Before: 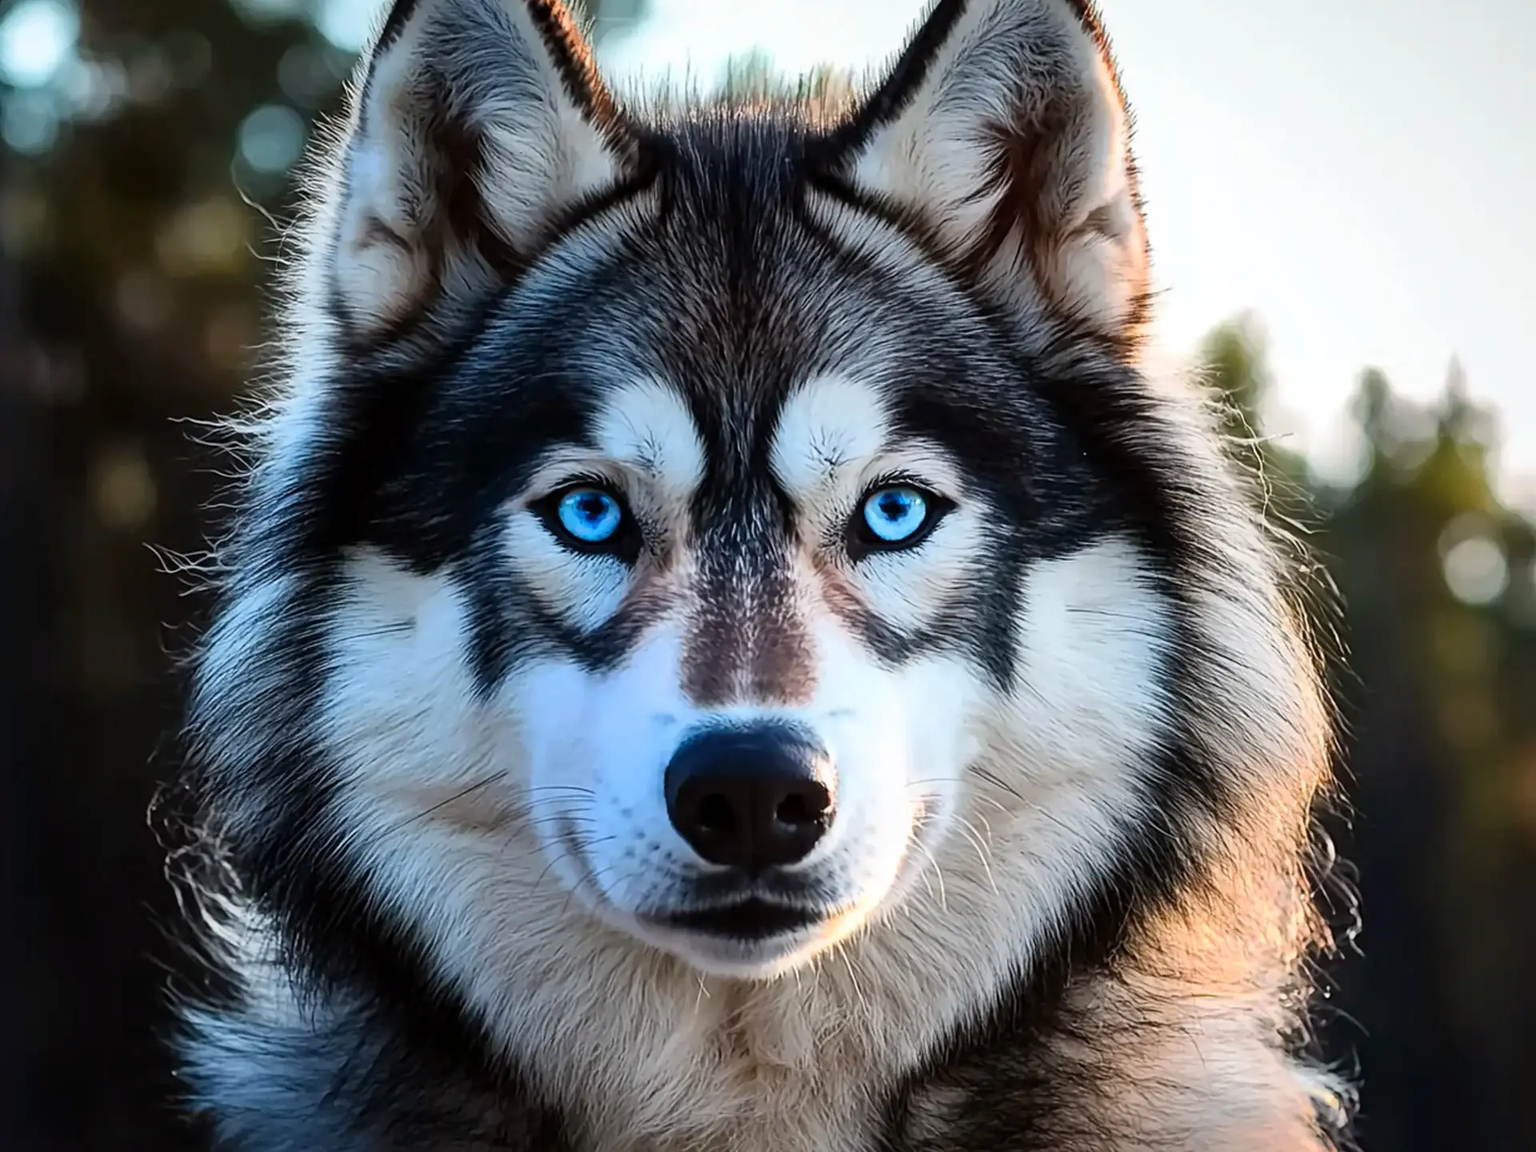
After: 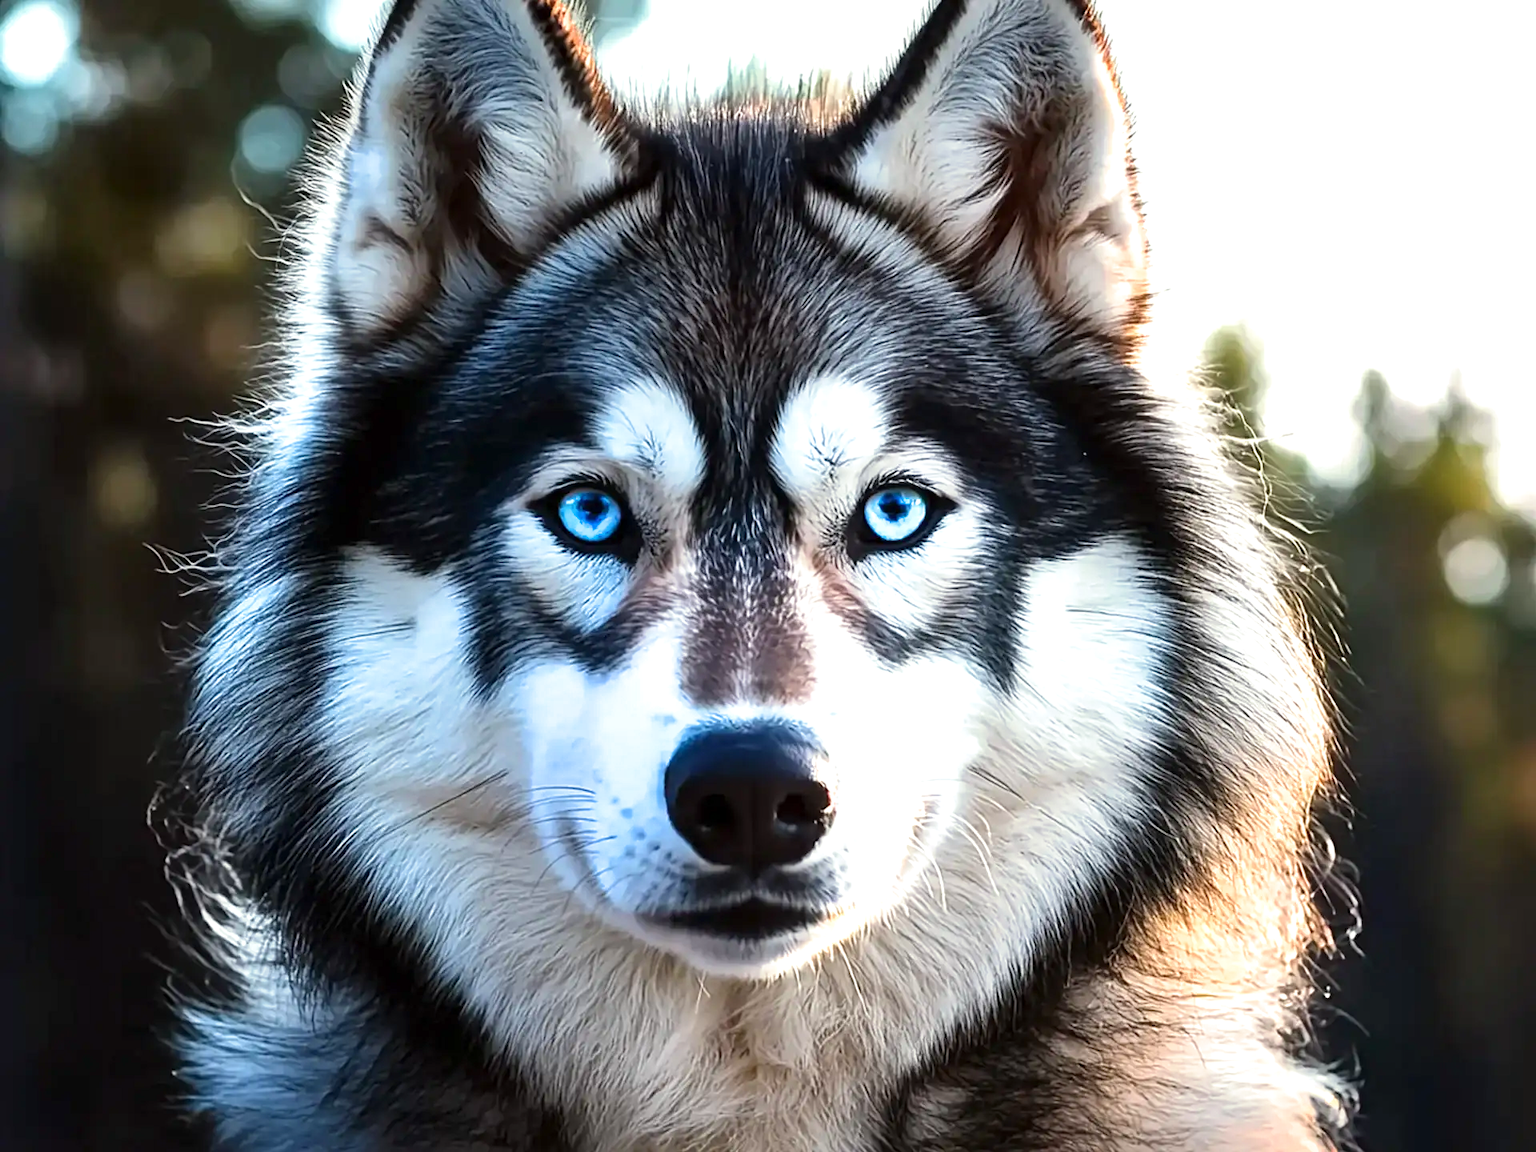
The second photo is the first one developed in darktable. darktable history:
split-toning: shadows › saturation 0.61, highlights › saturation 0.58, balance -28.74, compress 87.36%
exposure: exposure 0.6 EV, compensate highlight preservation false
